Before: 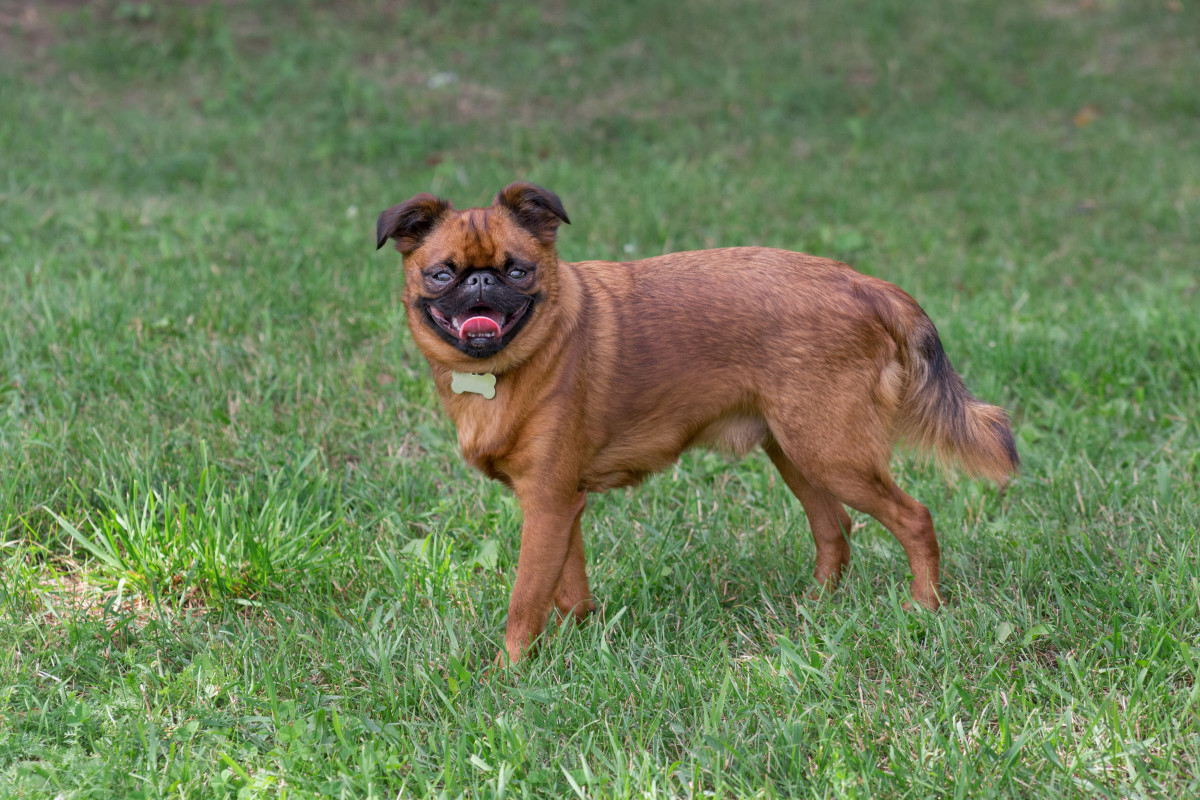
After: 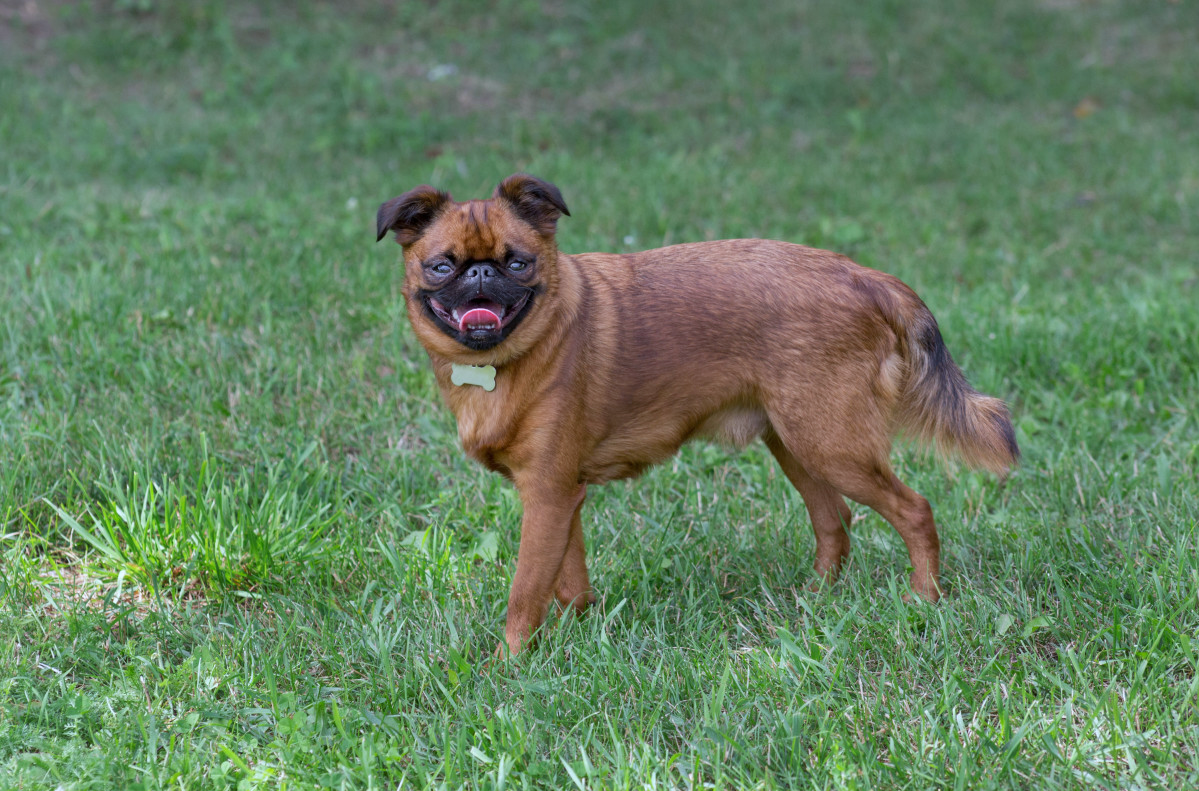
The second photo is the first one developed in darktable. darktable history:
crop: top 1.049%, right 0.001%
white balance: red 0.924, blue 1.095
